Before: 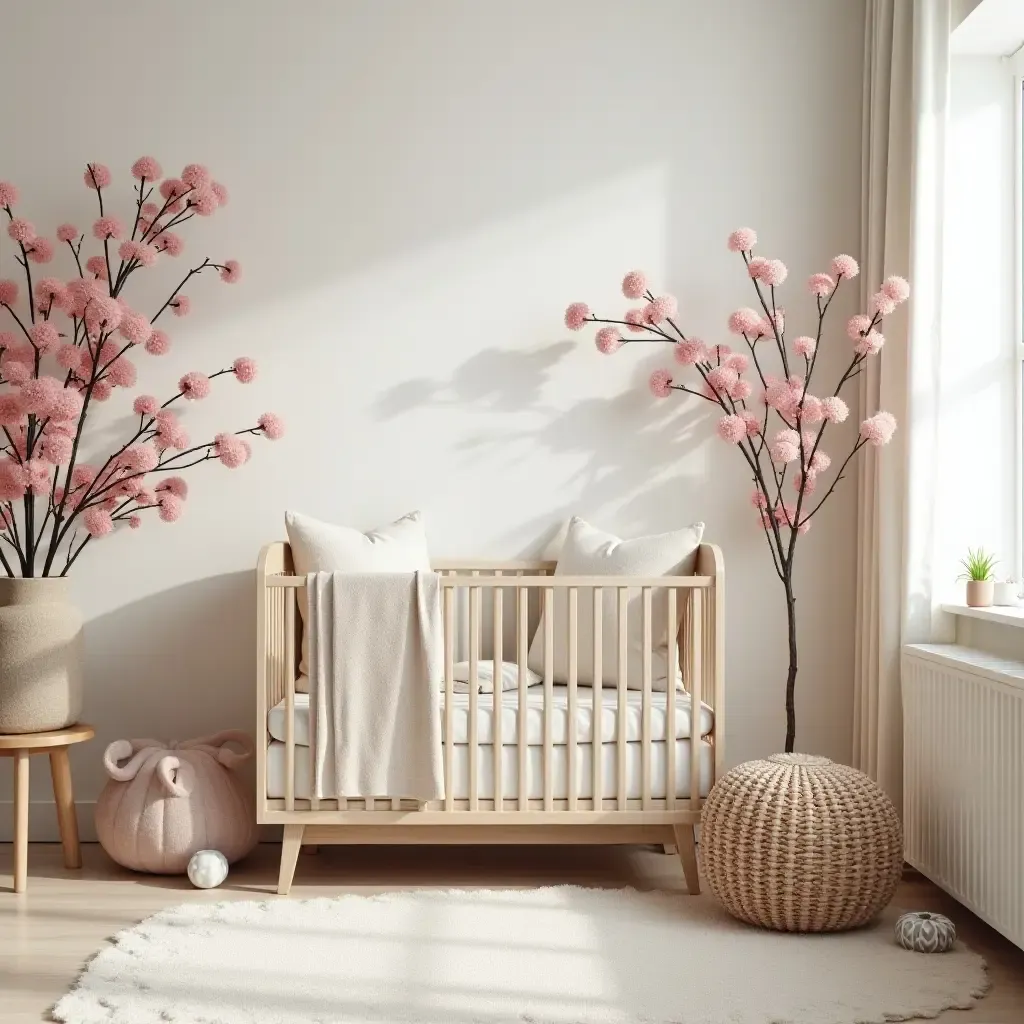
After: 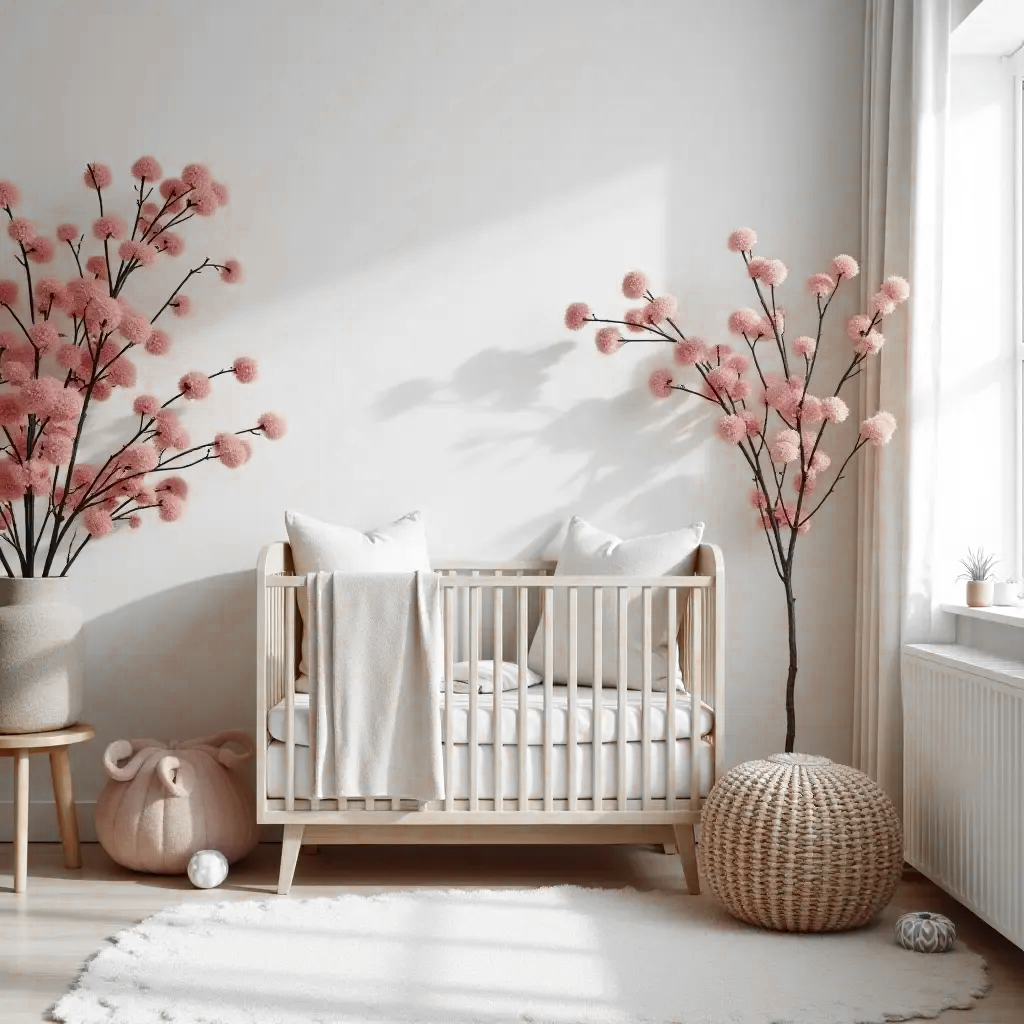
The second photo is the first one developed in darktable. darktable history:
color zones: curves: ch0 [(0, 0.497) (0.096, 0.361) (0.221, 0.538) (0.429, 0.5) (0.571, 0.5) (0.714, 0.5) (0.857, 0.5) (1, 0.497)]; ch1 [(0, 0.5) (0.143, 0.5) (0.257, -0.002) (0.429, 0.04) (0.571, -0.001) (0.714, -0.015) (0.857, 0.024) (1, 0.5)]
